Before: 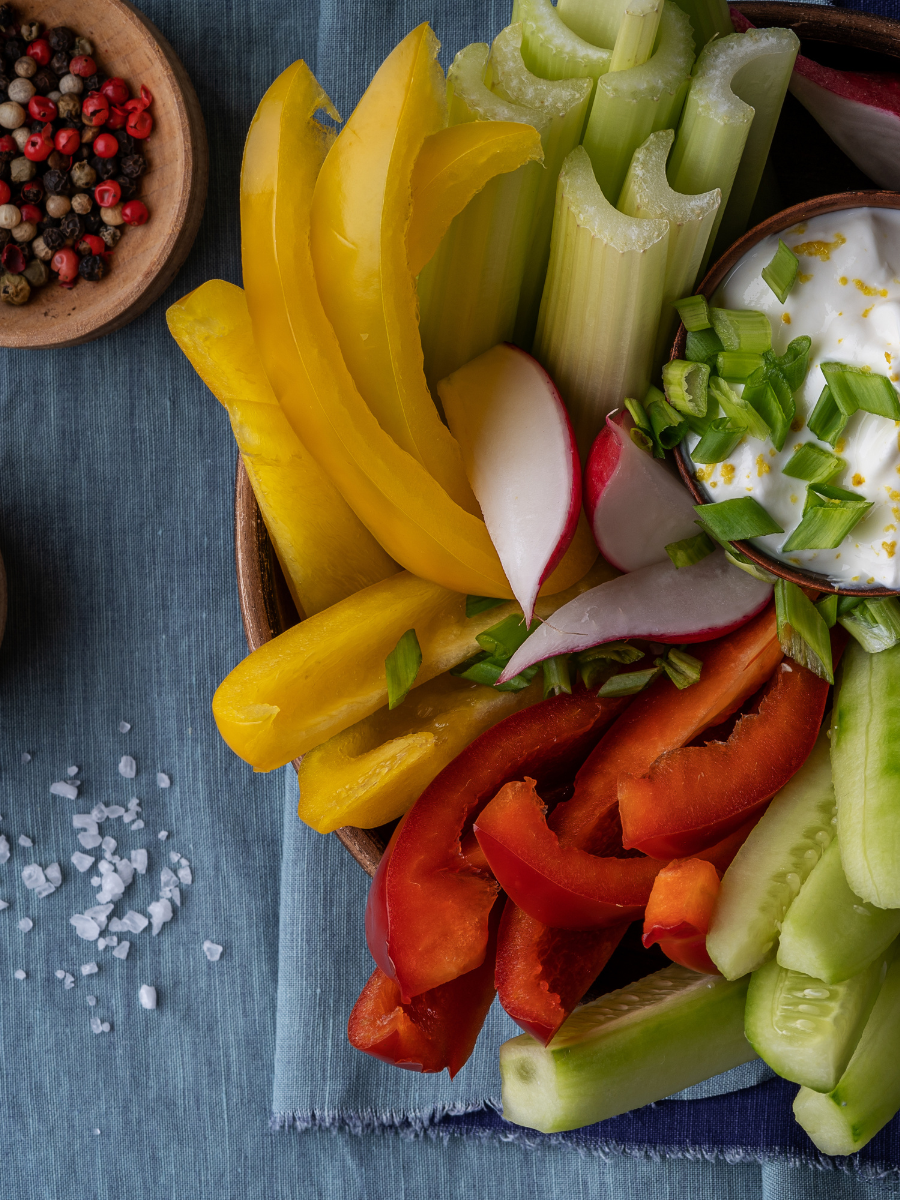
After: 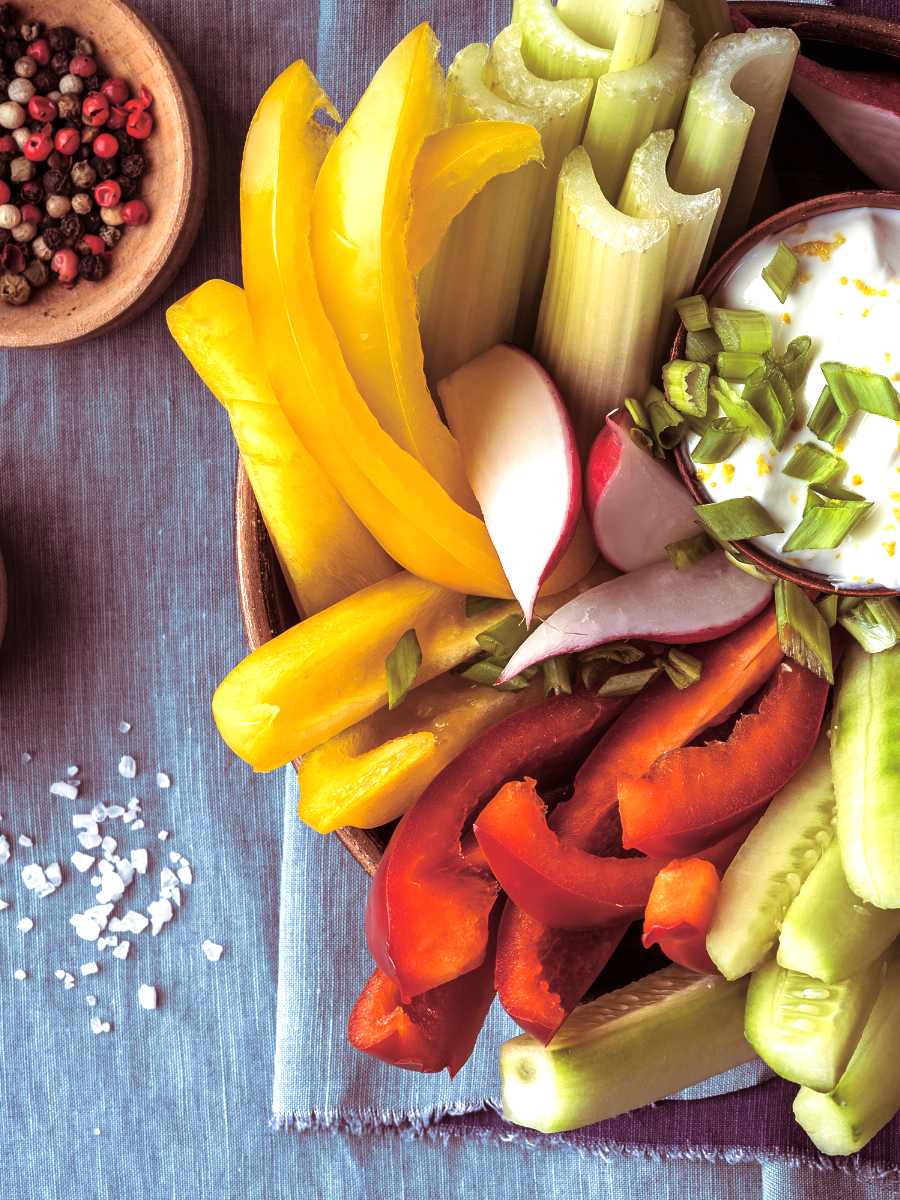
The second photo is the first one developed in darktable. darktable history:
split-toning: on, module defaults
exposure: black level correction 0, exposure 1.2 EV, compensate exposure bias true, compensate highlight preservation false
tone equalizer: on, module defaults
